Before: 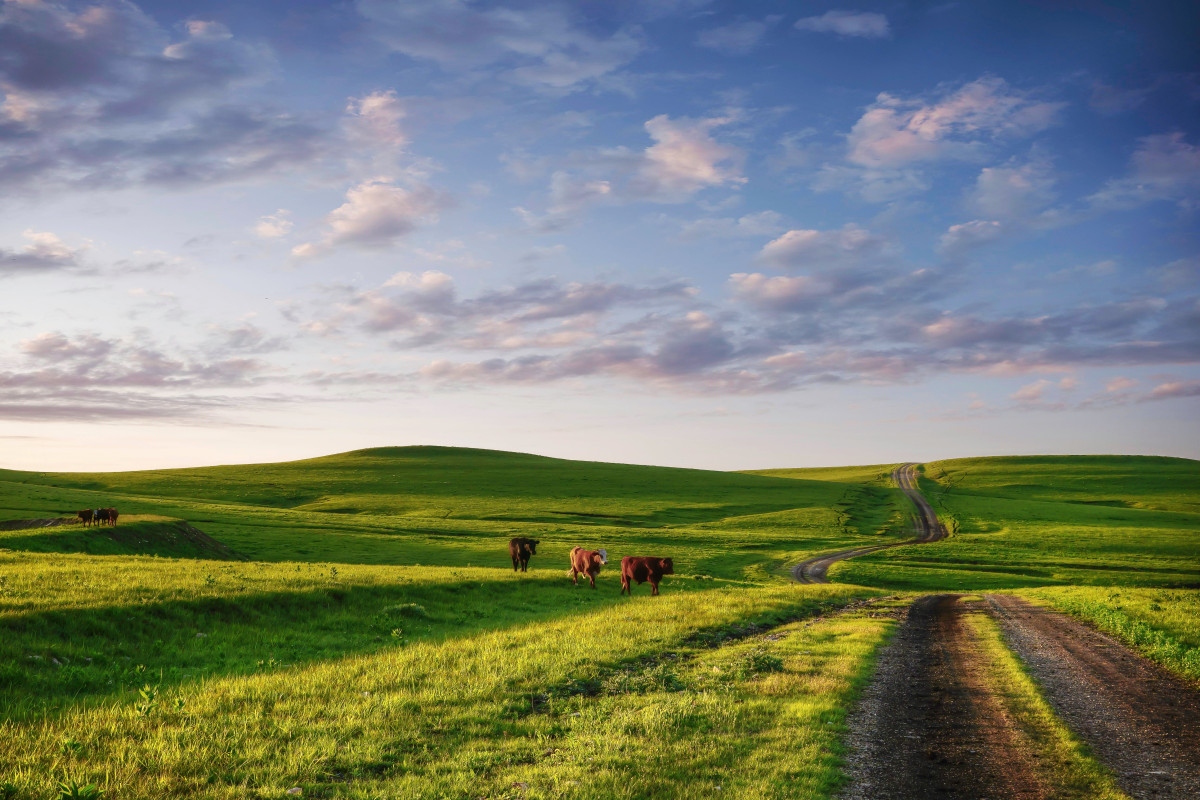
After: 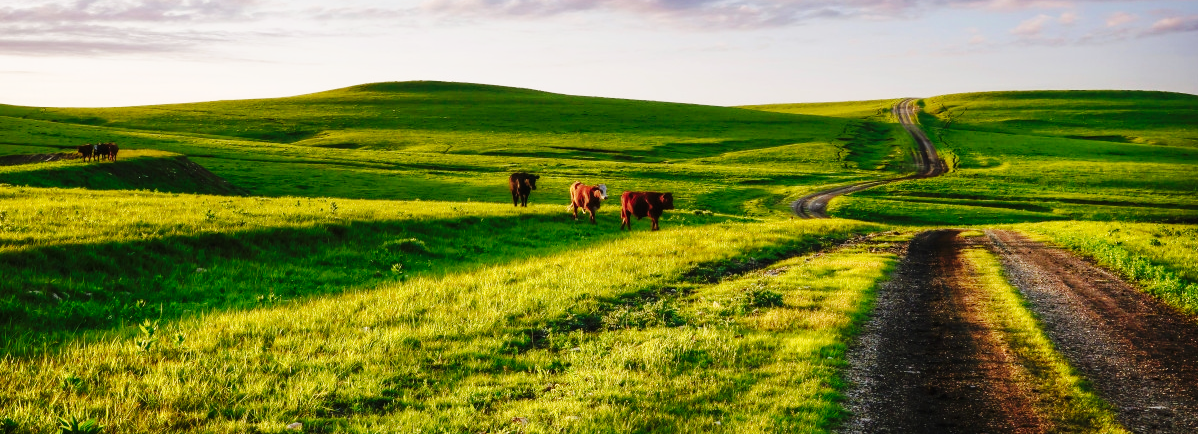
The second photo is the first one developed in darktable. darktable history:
crop and rotate: top 45.686%, right 0.089%
base curve: curves: ch0 [(0, 0) (0.036, 0.025) (0.121, 0.166) (0.206, 0.329) (0.605, 0.79) (1, 1)], preserve colors none
